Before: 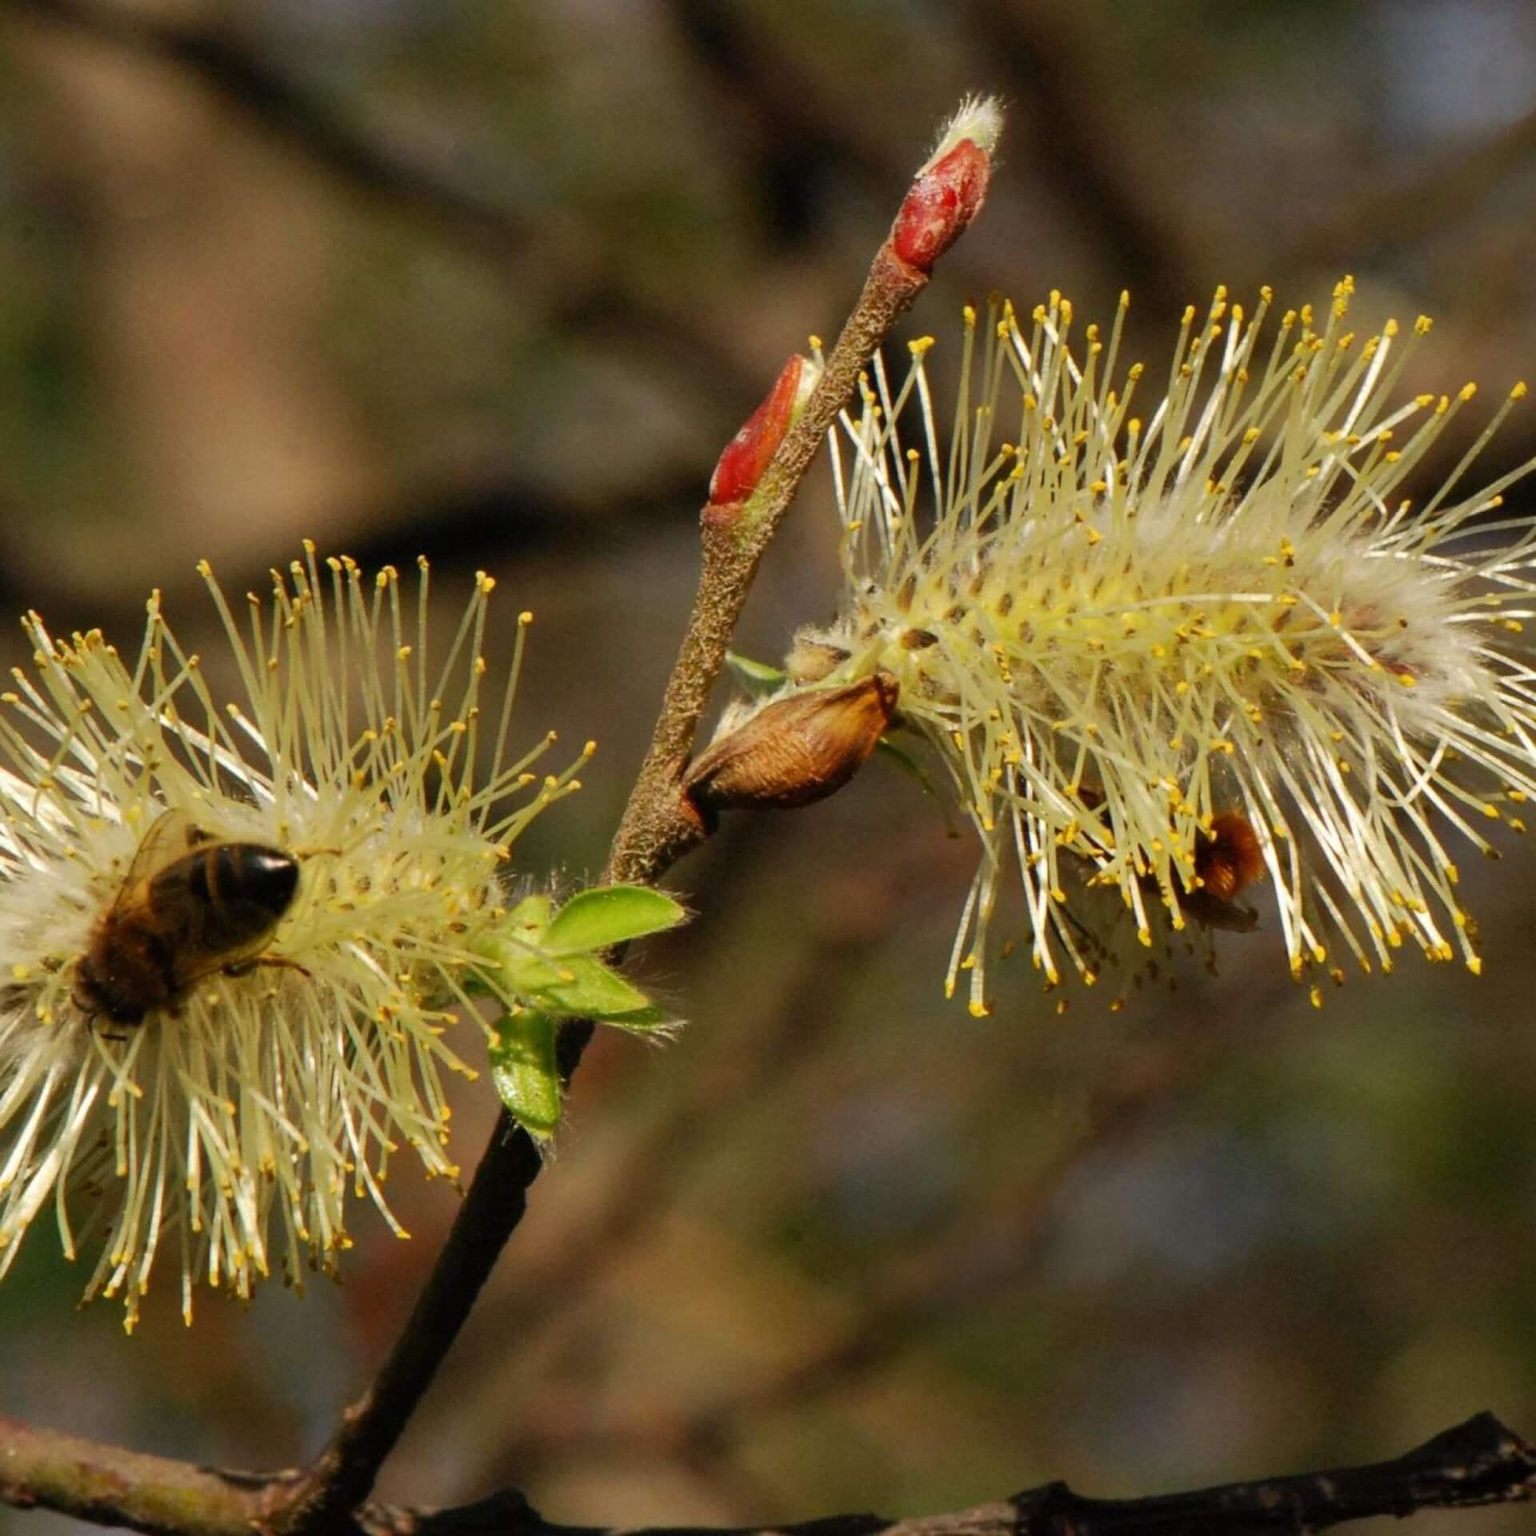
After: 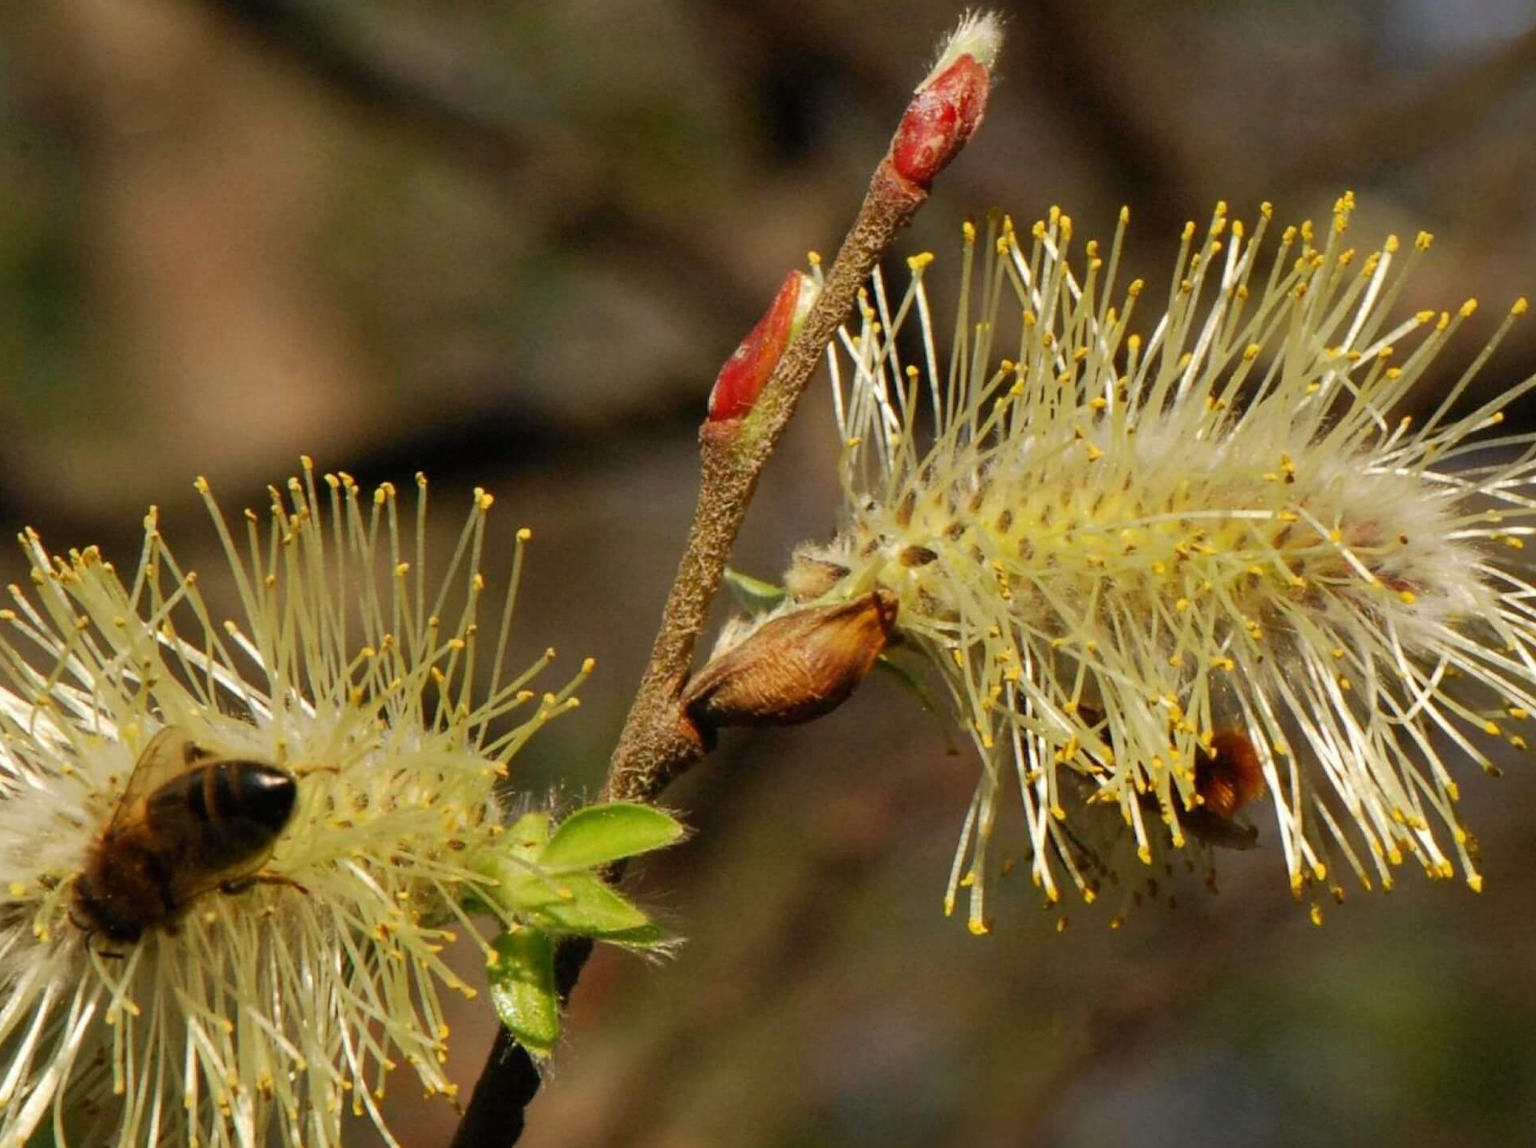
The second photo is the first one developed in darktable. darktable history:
exposure: compensate highlight preservation false
crop: left 0.248%, top 5.551%, bottom 19.82%
